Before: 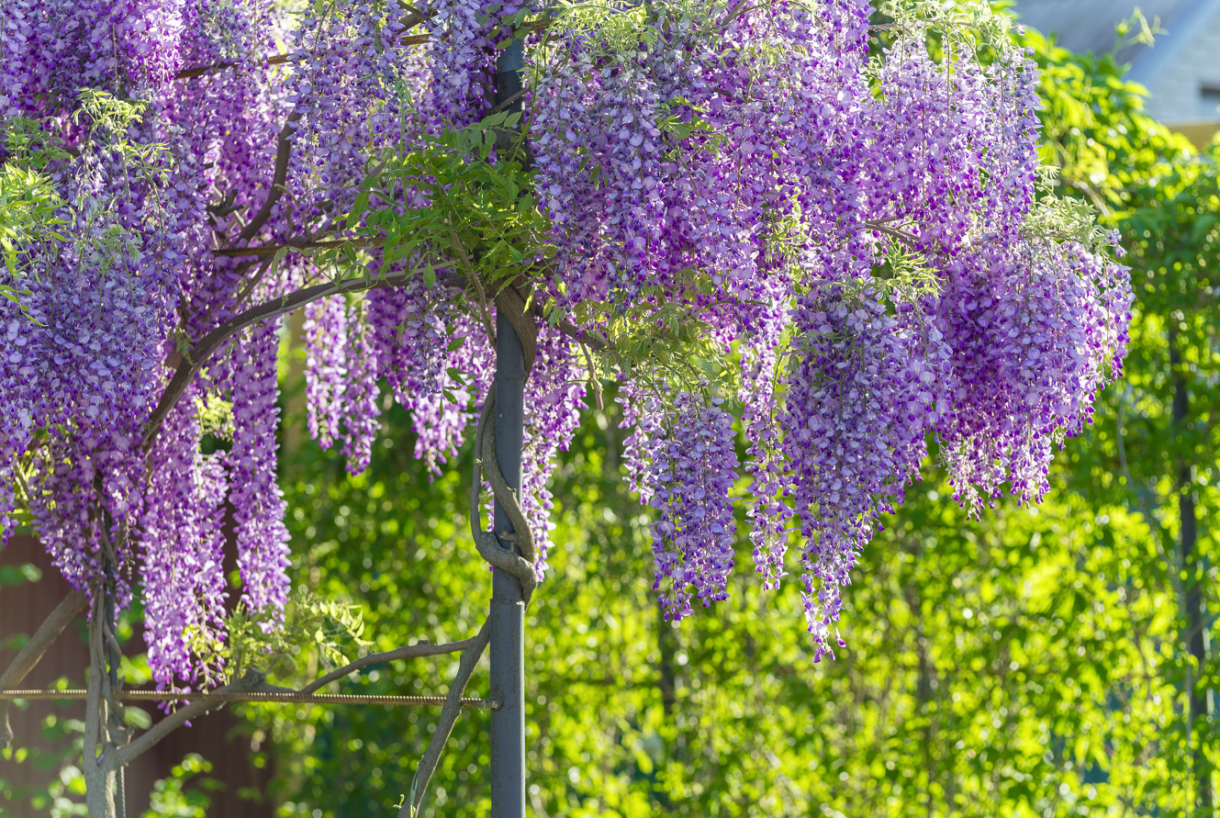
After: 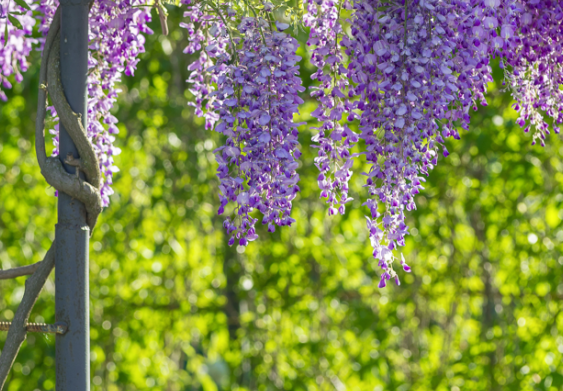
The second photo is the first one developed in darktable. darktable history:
crop: left 35.717%, top 45.945%, right 18.135%, bottom 6.212%
